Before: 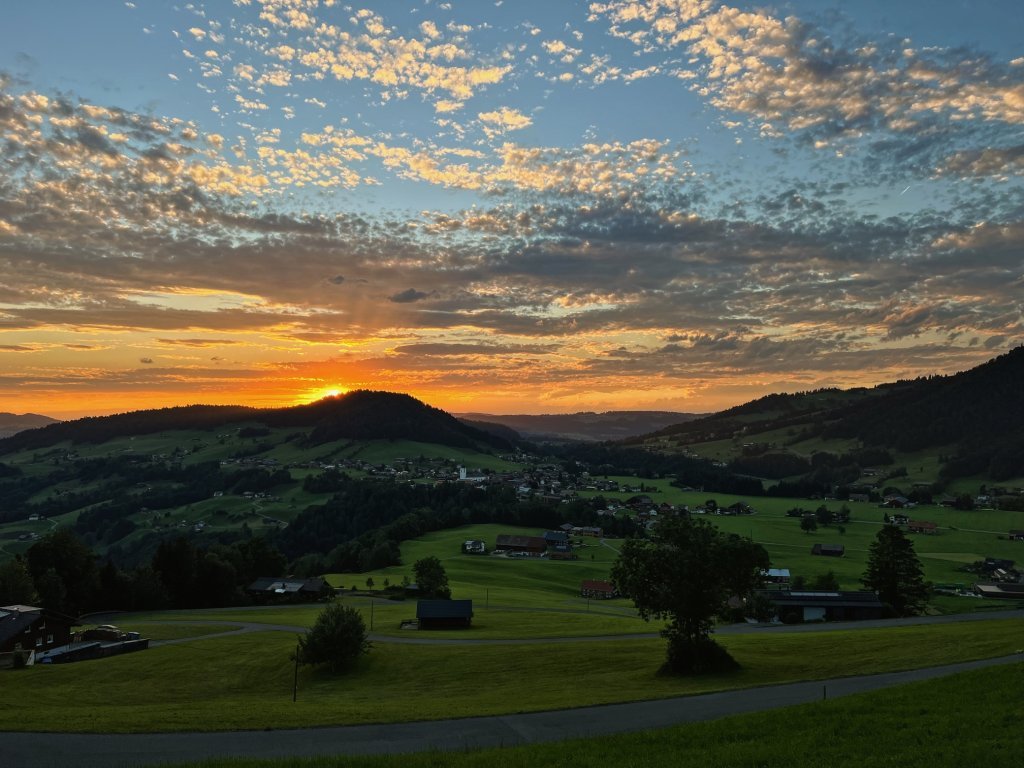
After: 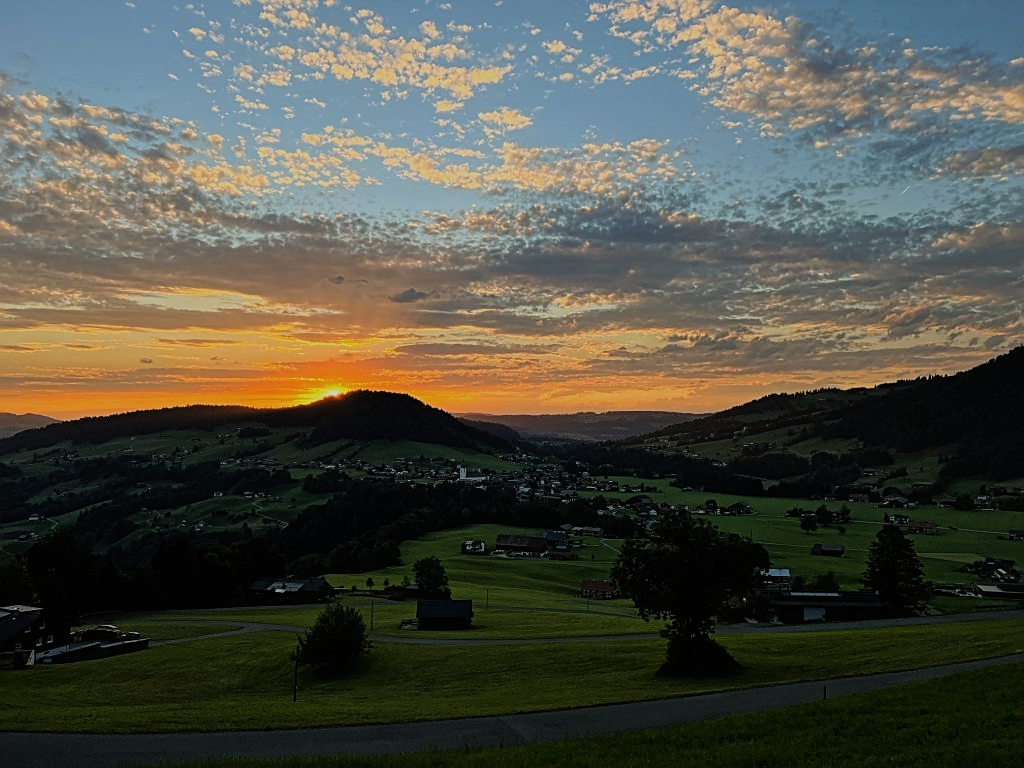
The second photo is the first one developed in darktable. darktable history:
filmic rgb: black relative exposure -7.65 EV, white relative exposure 4.56 EV, hardness 3.61, color science v6 (2022)
sharpen: on, module defaults
contrast equalizer: y [[0.5, 0.486, 0.447, 0.446, 0.489, 0.5], [0.5 ×6], [0.5 ×6], [0 ×6], [0 ×6]]
